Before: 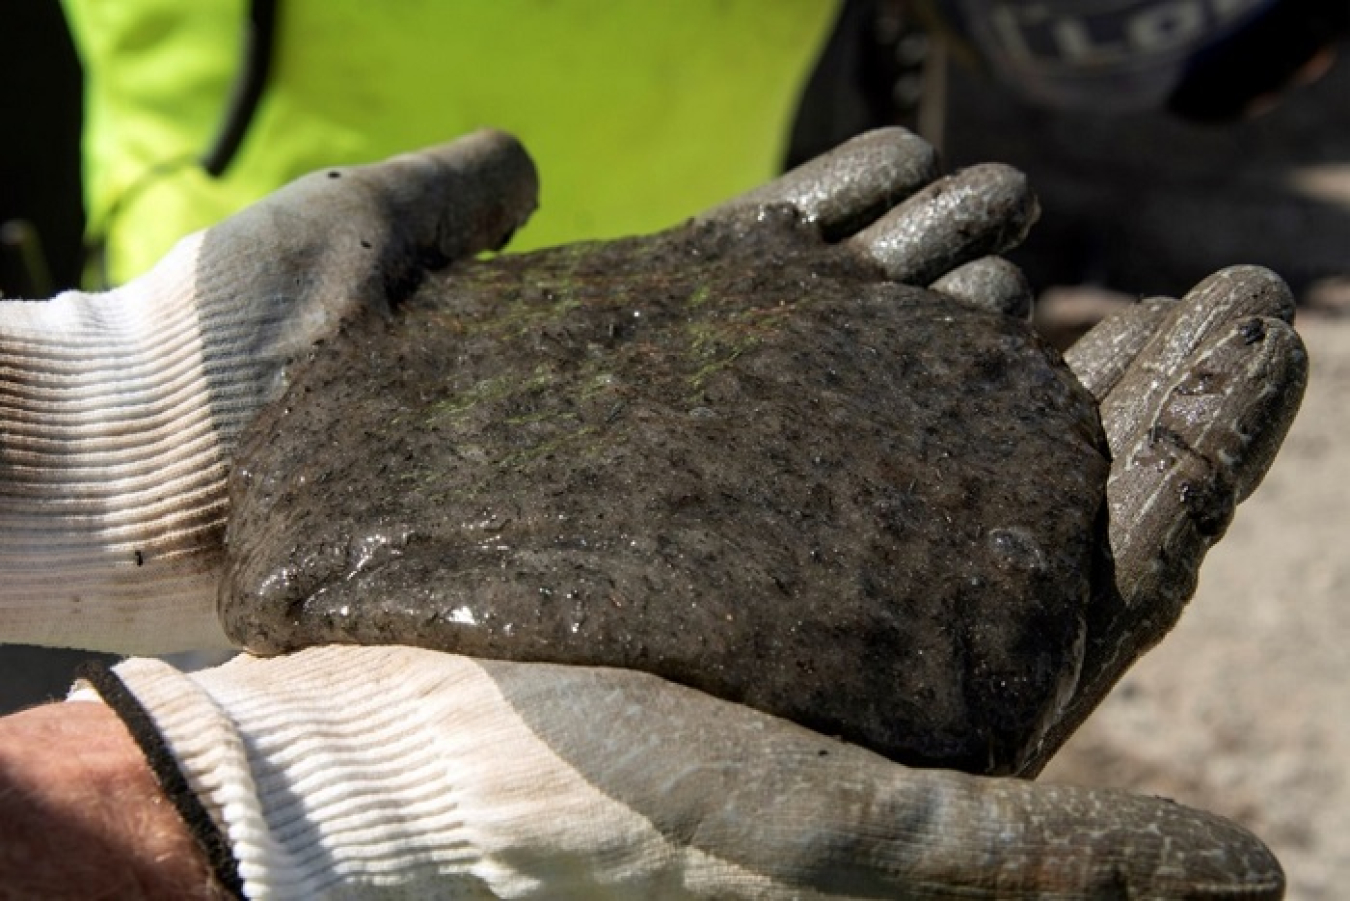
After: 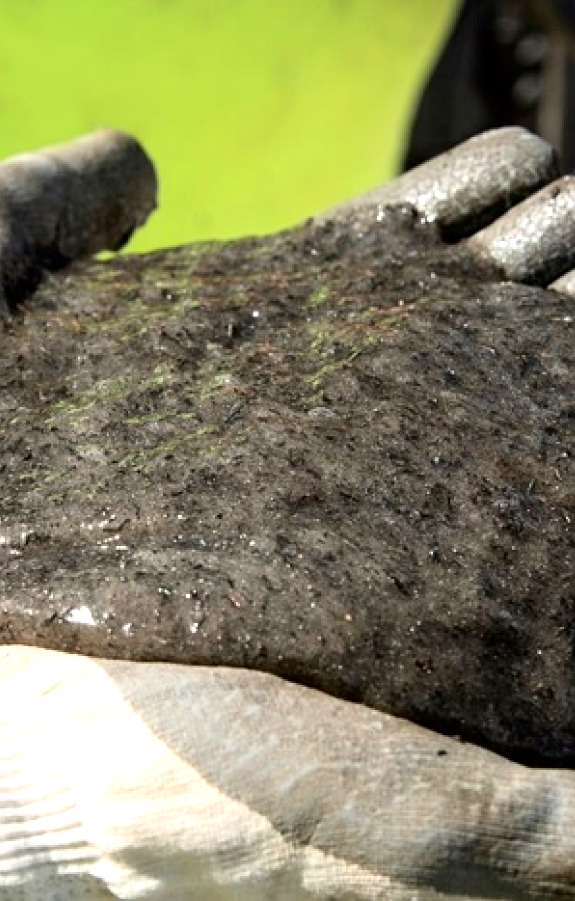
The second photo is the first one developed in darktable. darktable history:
crop: left 28.274%, right 29.091%
tone curve: curves: ch0 [(0, 0) (0.004, 0.001) (0.133, 0.112) (0.325, 0.362) (0.832, 0.893) (1, 1)], color space Lab, independent channels, preserve colors none
exposure: exposure 0.723 EV, compensate highlight preservation false
sharpen: amount 0.216
